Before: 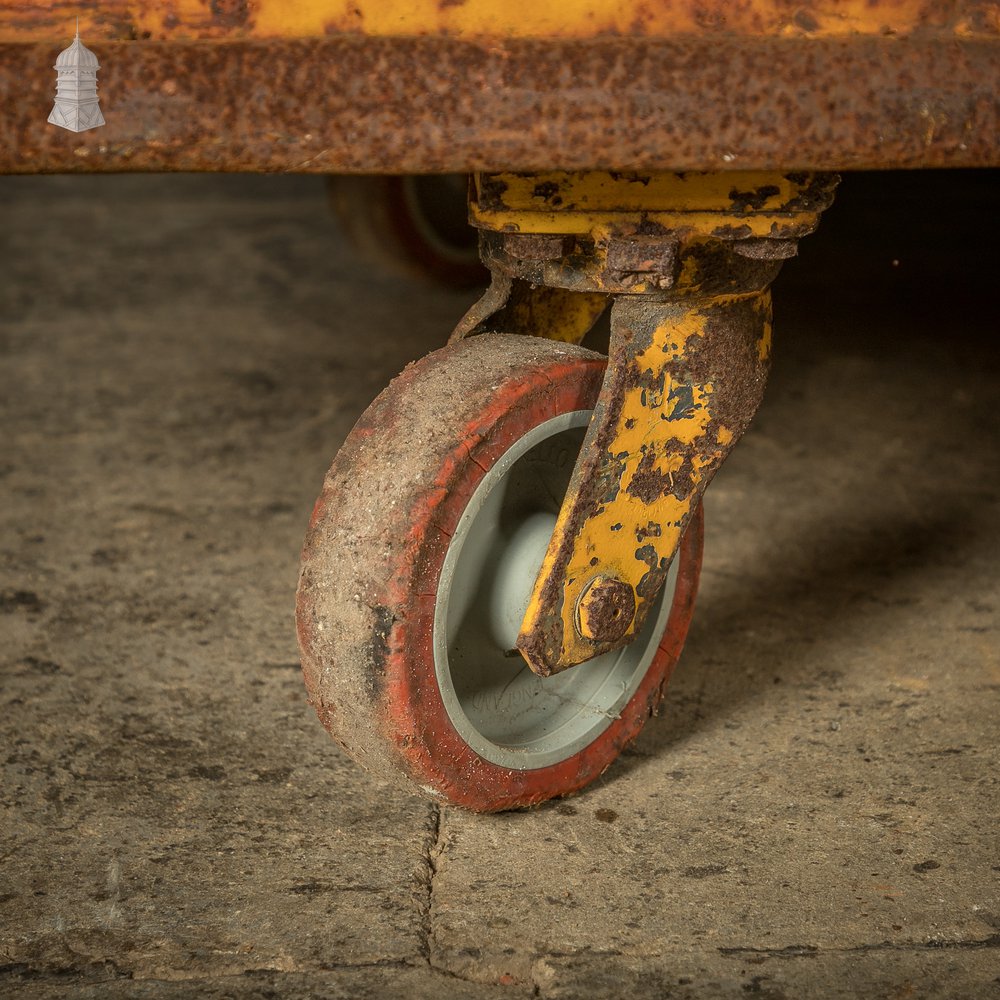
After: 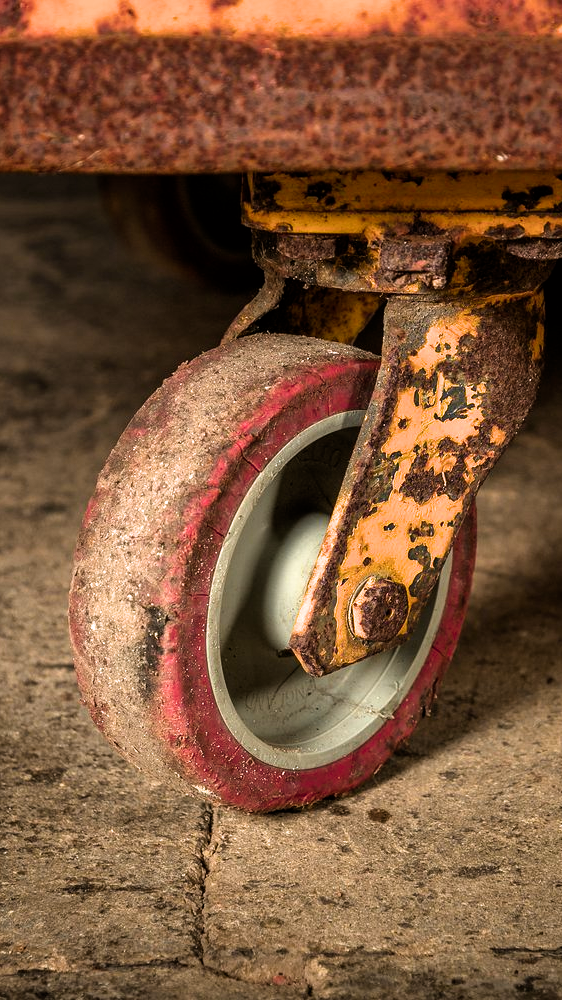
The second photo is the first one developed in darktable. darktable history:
crop and rotate: left 22.708%, right 21.018%
color balance rgb: highlights gain › chroma 0.101%, highlights gain › hue 331.32°, perceptual saturation grading › global saturation 29.539%, hue shift -11.81°, perceptual brilliance grading › highlights 10.261%, perceptual brilliance grading › mid-tones 5.714%
filmic rgb: black relative exposure -8.3 EV, white relative exposure 2.2 EV, target white luminance 99.903%, hardness 7.14, latitude 75.08%, contrast 1.324, highlights saturation mix -2.72%, shadows ↔ highlights balance 30.07%
